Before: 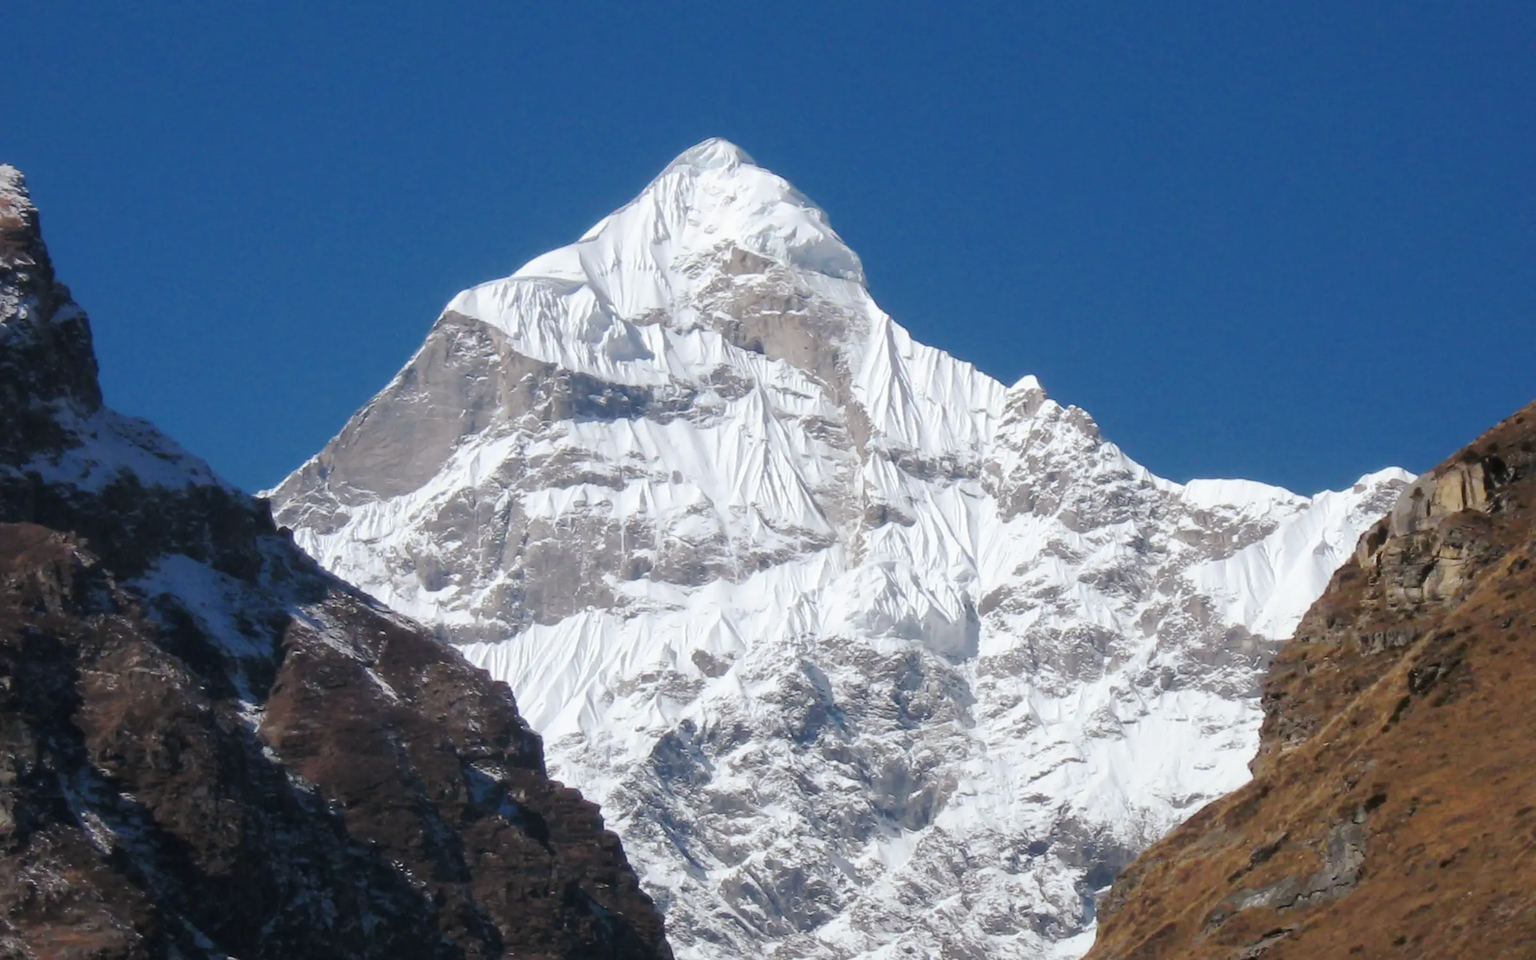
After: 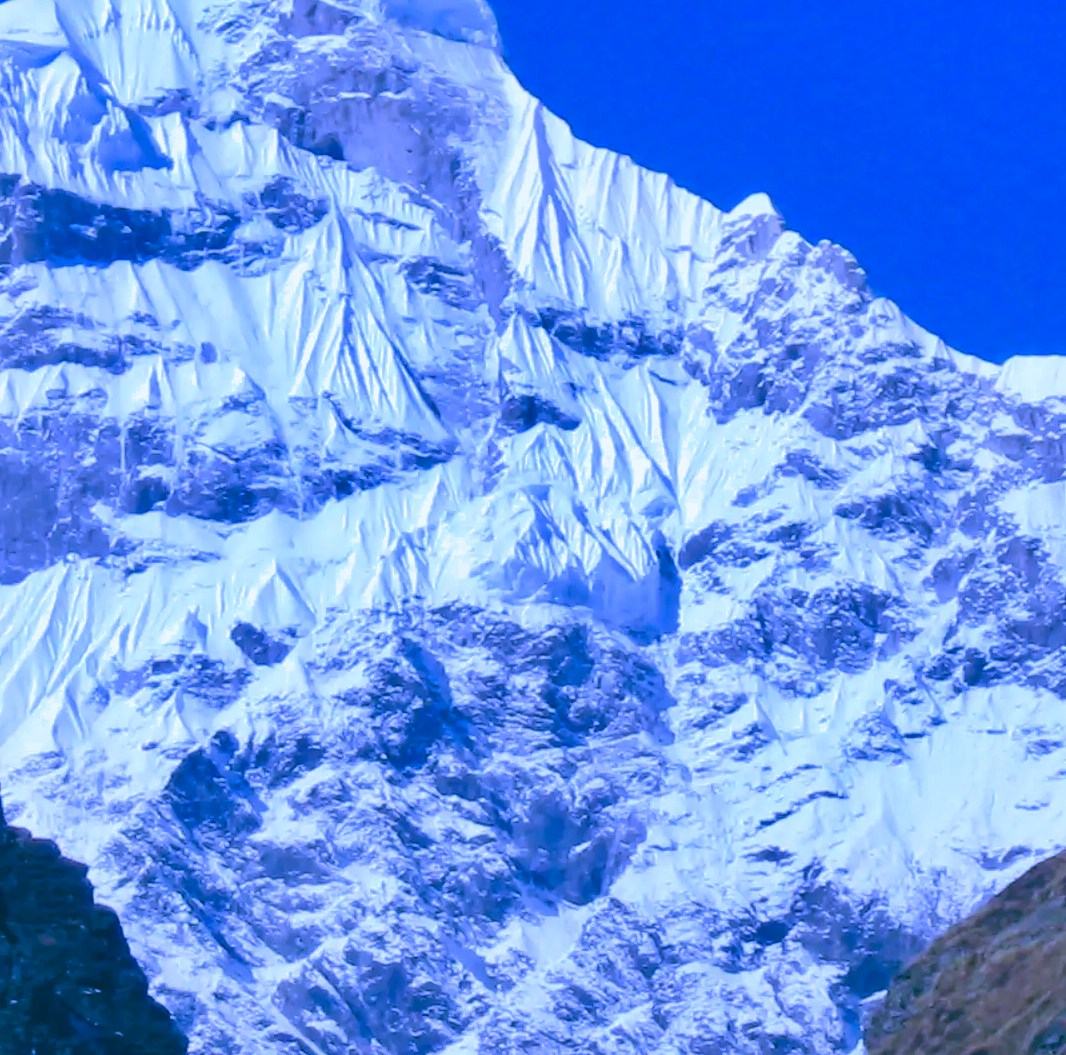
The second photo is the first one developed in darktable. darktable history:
color calibration: output R [1.063, -0.012, -0.003, 0], output B [-0.079, 0.047, 1, 0], illuminant custom, x 0.46, y 0.43, temperature 2642.66 K
crop: left 35.432%, top 26.233%, right 20.145%, bottom 3.432%
shadows and highlights: low approximation 0.01, soften with gaussian
white balance: red 0.954, blue 1.079
color balance: lift [1.005, 0.99, 1.007, 1.01], gamma [1, 0.979, 1.011, 1.021], gain [0.923, 1.098, 1.025, 0.902], input saturation 90.45%, contrast 7.73%, output saturation 105.91%
